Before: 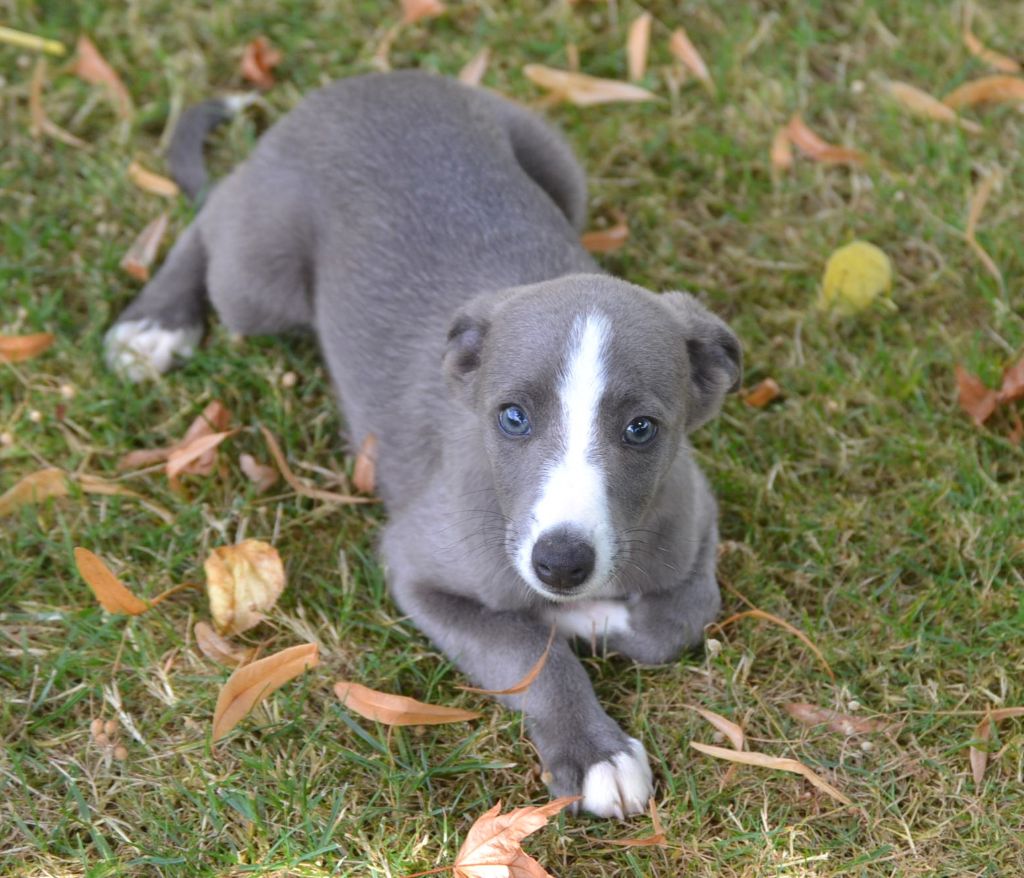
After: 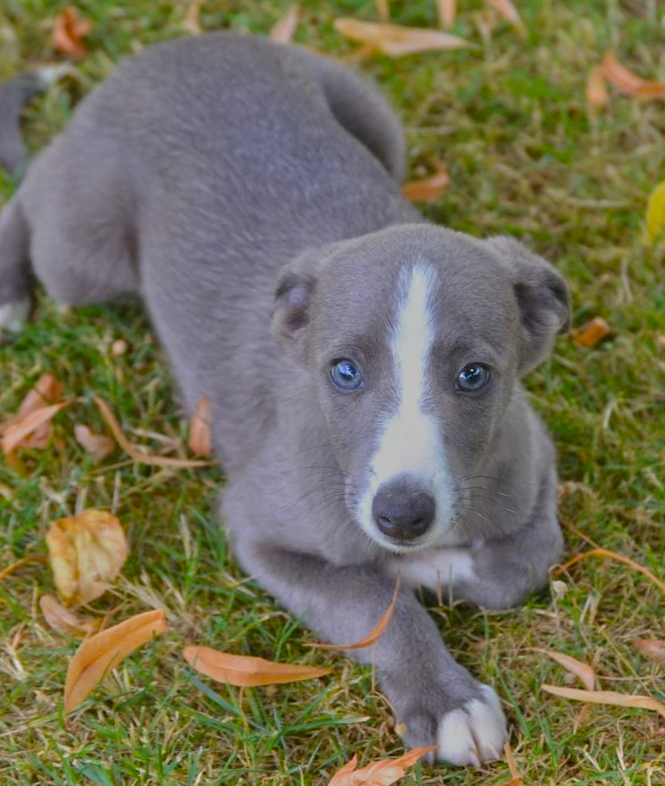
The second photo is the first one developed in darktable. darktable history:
color balance rgb: perceptual saturation grading › global saturation 25%, global vibrance 20%
tone equalizer: -8 EV -0.002 EV, -7 EV 0.005 EV, -6 EV -0.008 EV, -5 EV 0.007 EV, -4 EV -0.042 EV, -3 EV -0.233 EV, -2 EV -0.662 EV, -1 EV -0.983 EV, +0 EV -0.969 EV, smoothing diameter 2%, edges refinement/feathering 20, mask exposure compensation -1.57 EV, filter diffusion 5
crop and rotate: left 15.446%, right 17.836%
rotate and perspective: rotation -3.52°, crop left 0.036, crop right 0.964, crop top 0.081, crop bottom 0.919
